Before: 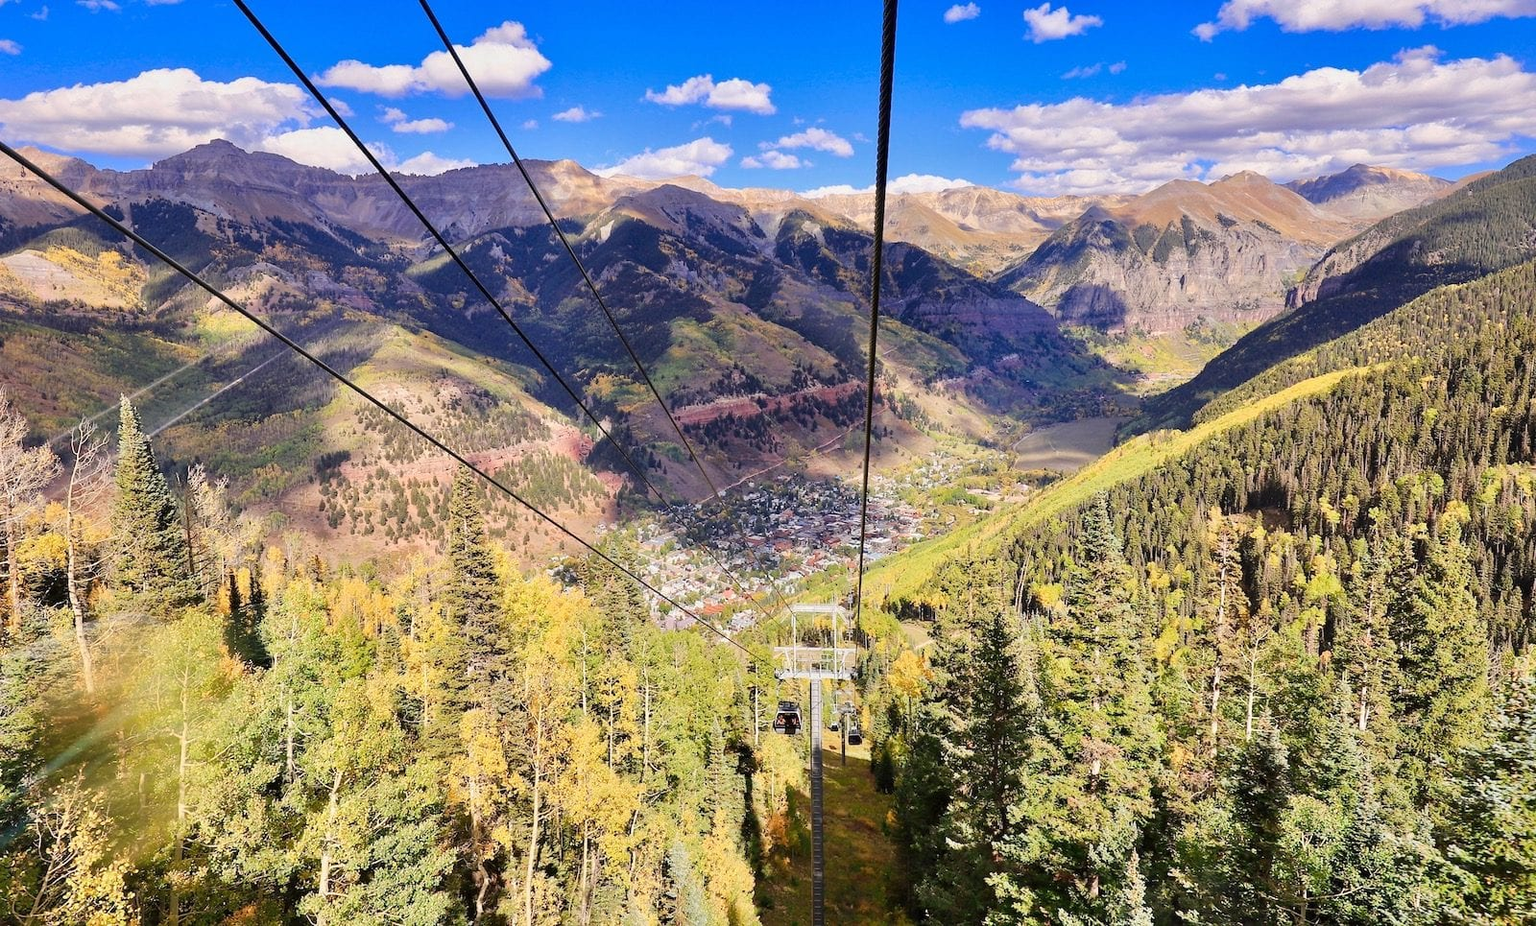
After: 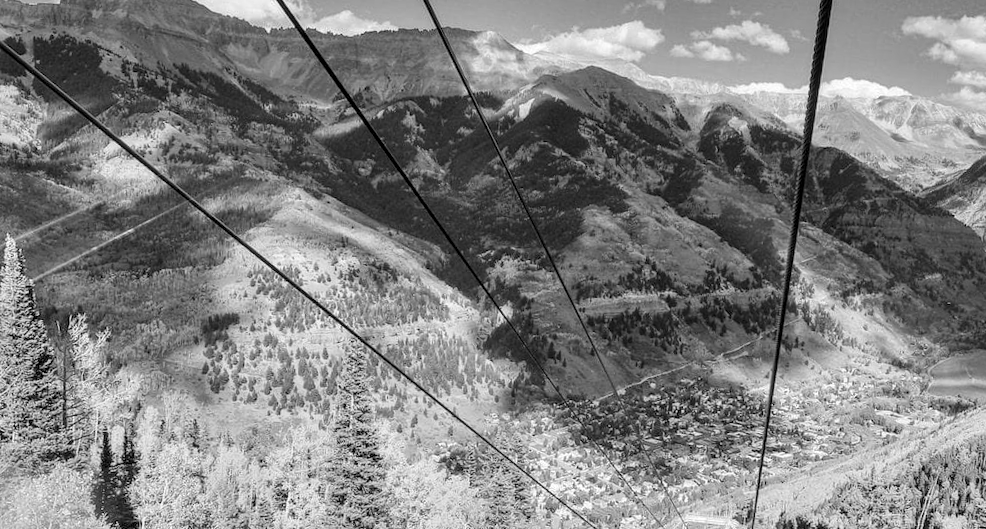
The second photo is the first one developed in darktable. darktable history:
crop and rotate: angle -4.99°, left 2.122%, top 6.945%, right 27.566%, bottom 30.519%
local contrast: on, module defaults
monochrome: on, module defaults
